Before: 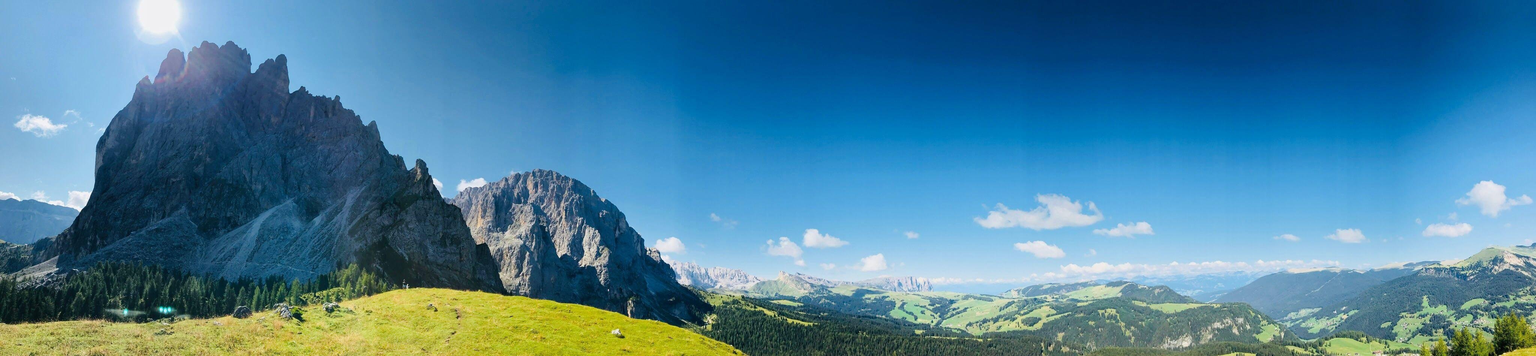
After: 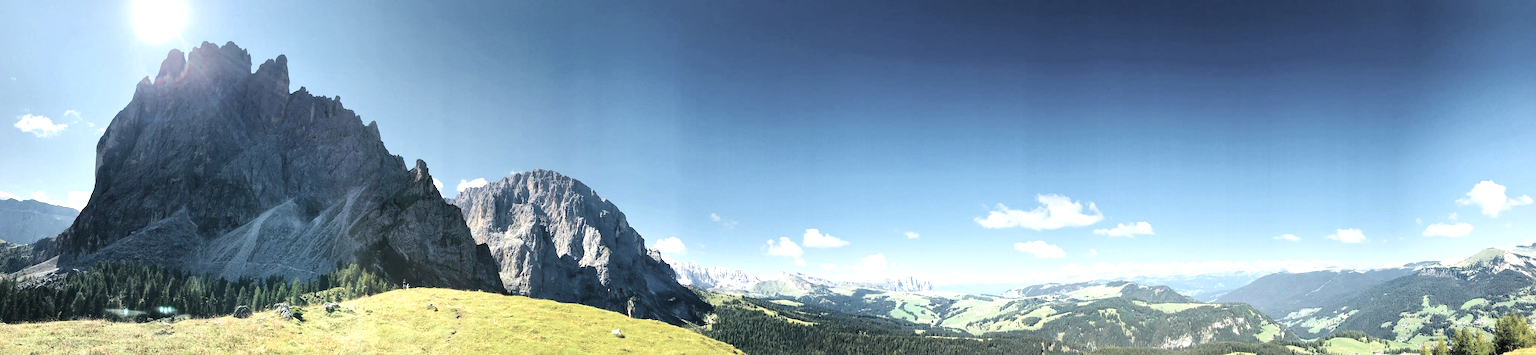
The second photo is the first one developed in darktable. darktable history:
exposure: black level correction 0, exposure 0.691 EV, compensate highlight preservation false
color correction: highlights b* 0.014, saturation 0.58
levels: black 3.89%, levels [0.016, 0.5, 0.996]
